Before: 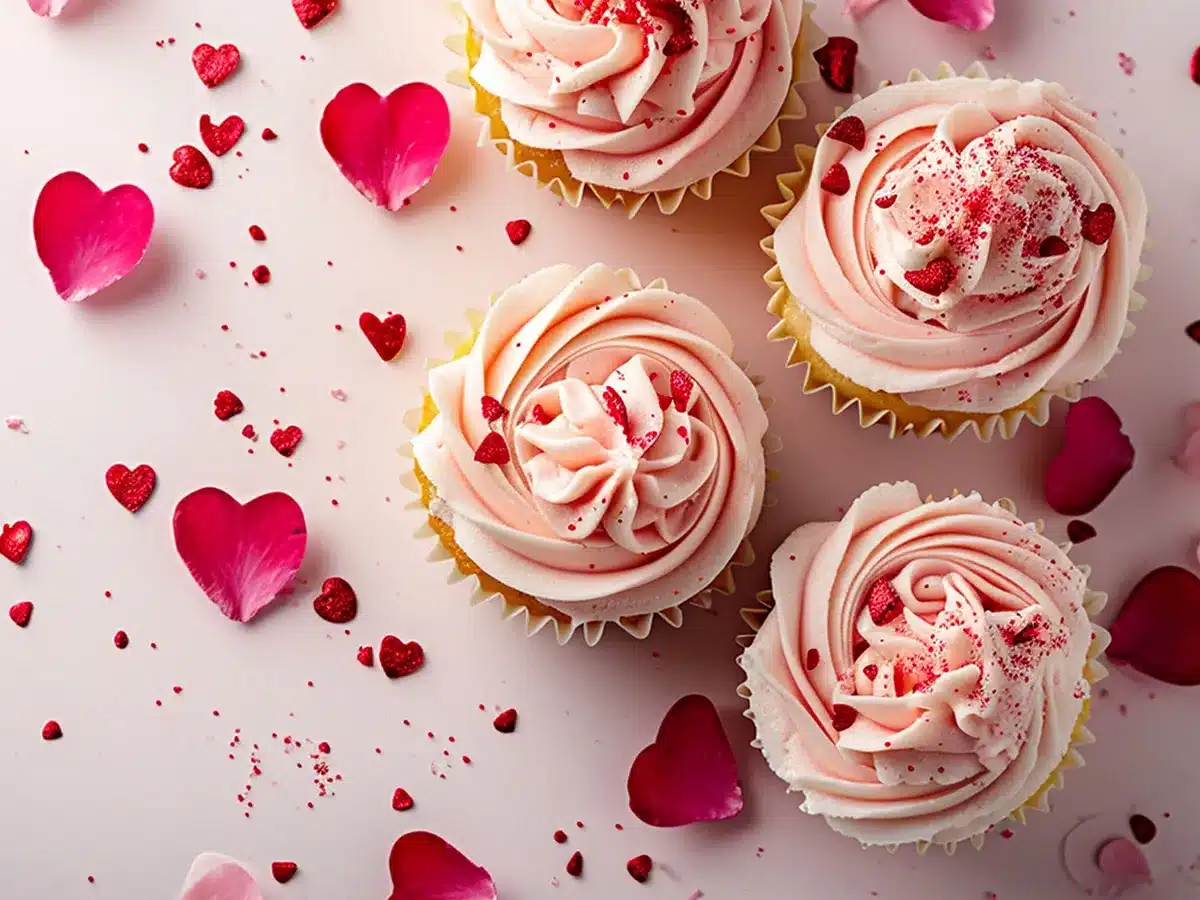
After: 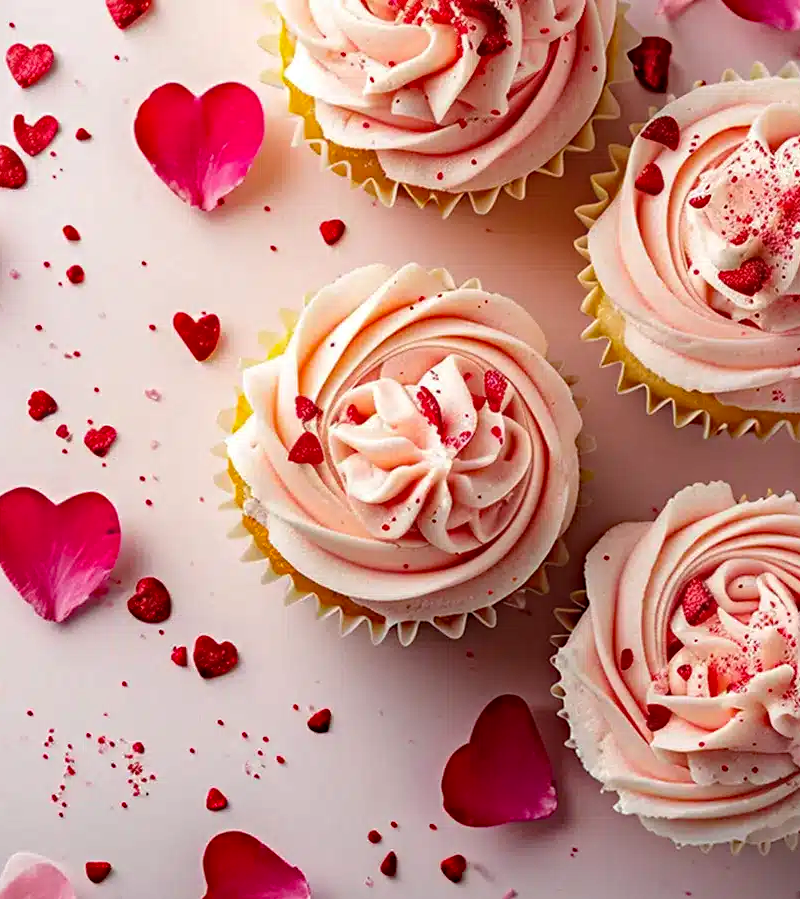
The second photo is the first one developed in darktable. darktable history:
haze removal: strength 0.29, distance 0.25, compatibility mode true, adaptive false
crop and rotate: left 15.546%, right 17.787%
